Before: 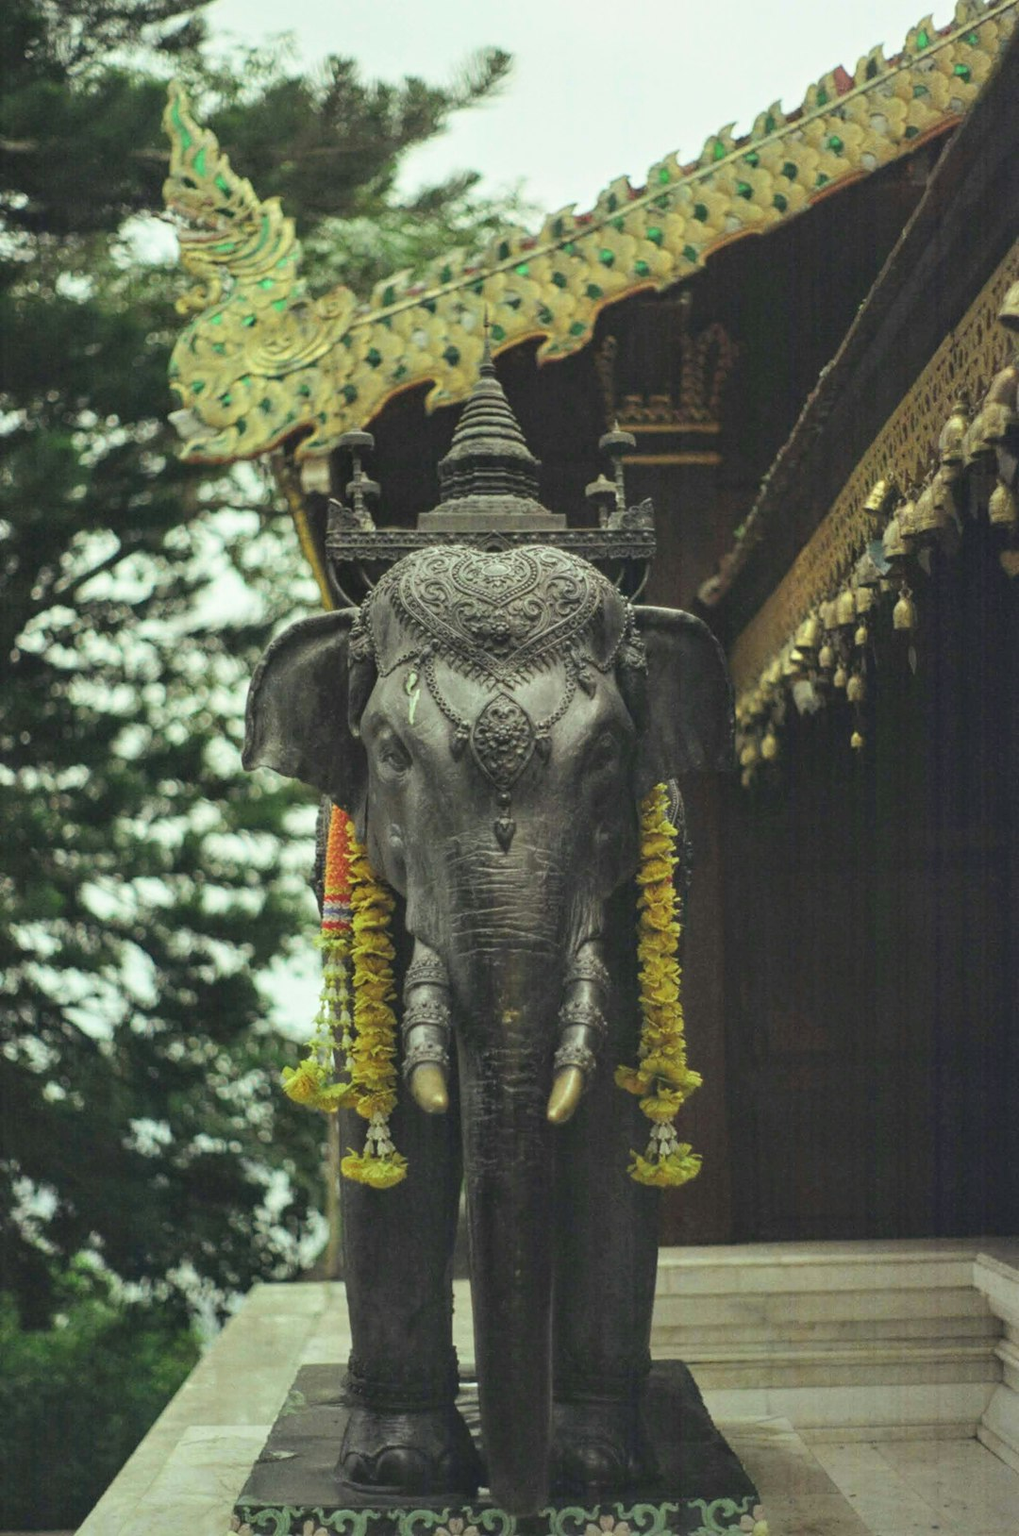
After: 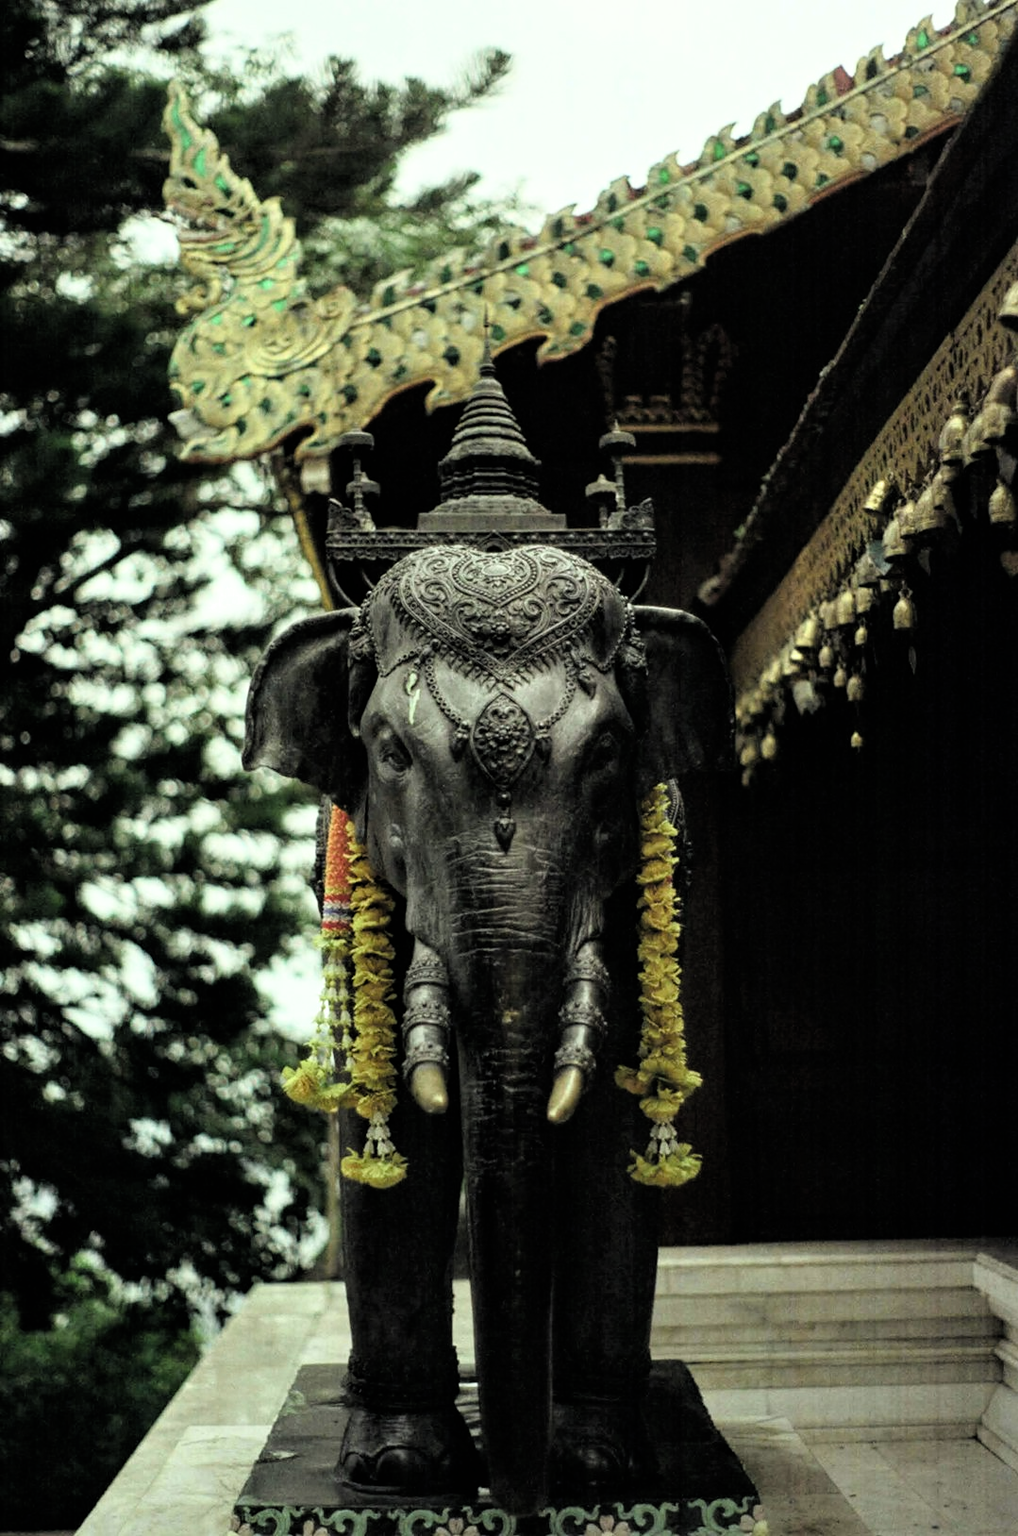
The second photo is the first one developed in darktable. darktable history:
exposure: exposure -0.21 EV
filmic rgb: black relative exposure -3.63 EV, white relative exposure 2.16 EV, hardness 3.62
